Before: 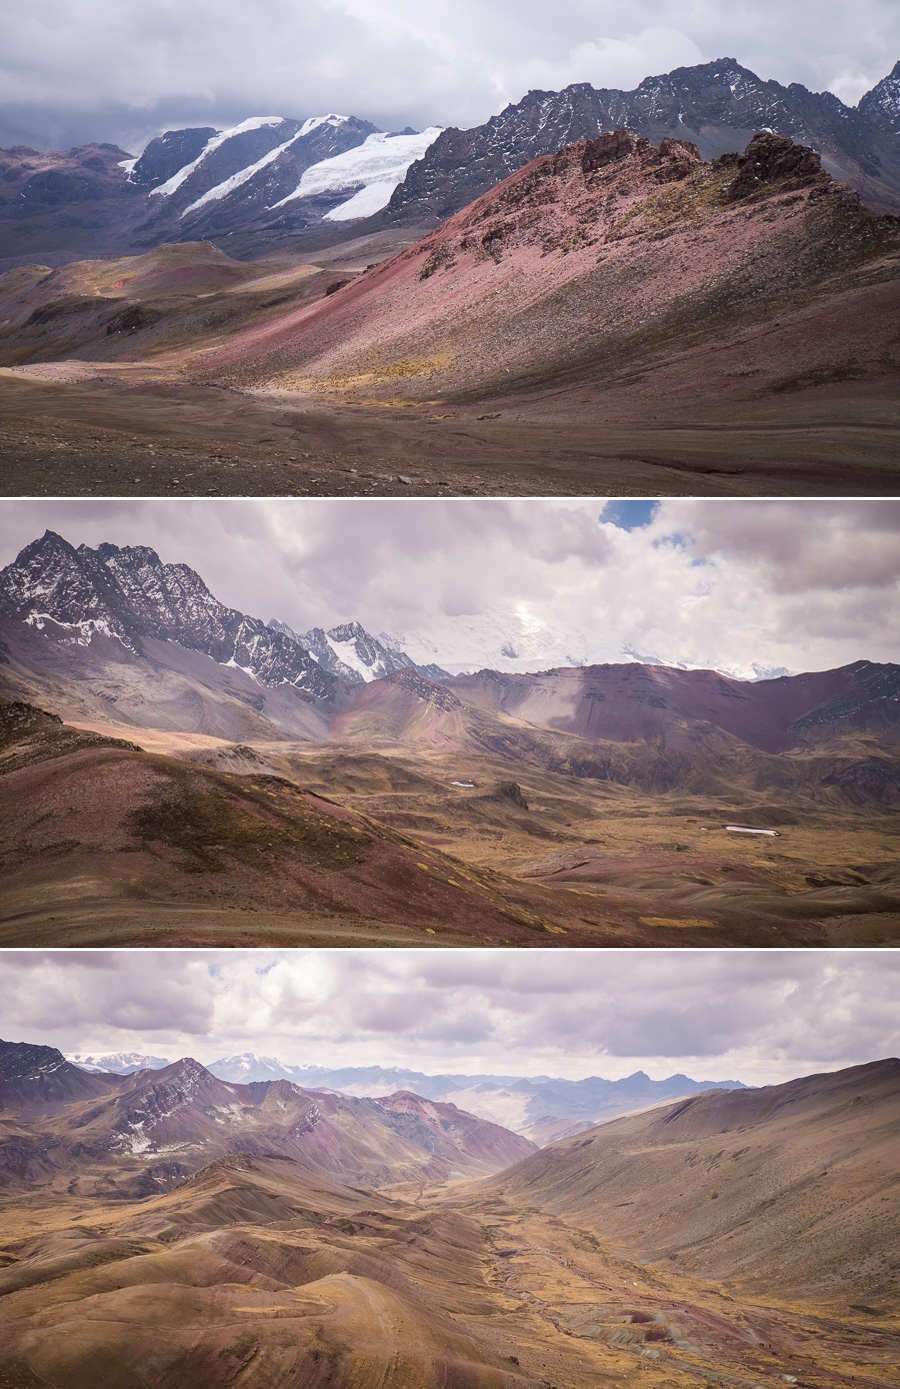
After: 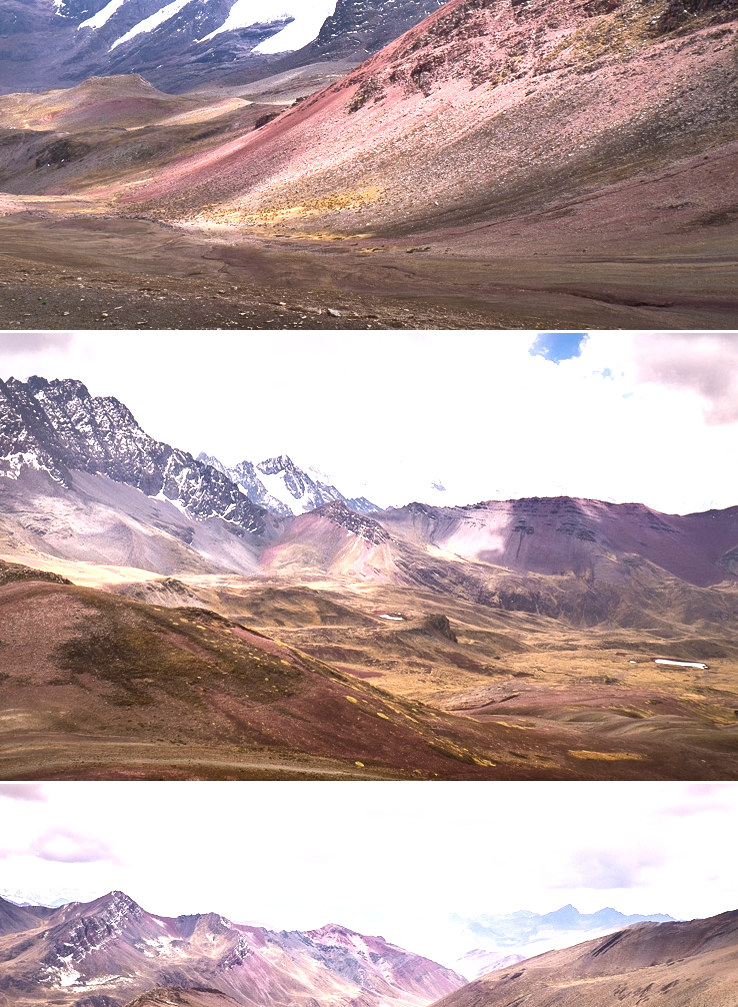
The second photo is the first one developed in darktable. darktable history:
shadows and highlights: soften with gaussian
crop: left 7.904%, top 12.087%, right 10.049%, bottom 15.389%
exposure: black level correction 0, exposure 1.199 EV, compensate exposure bias true, compensate highlight preservation false
